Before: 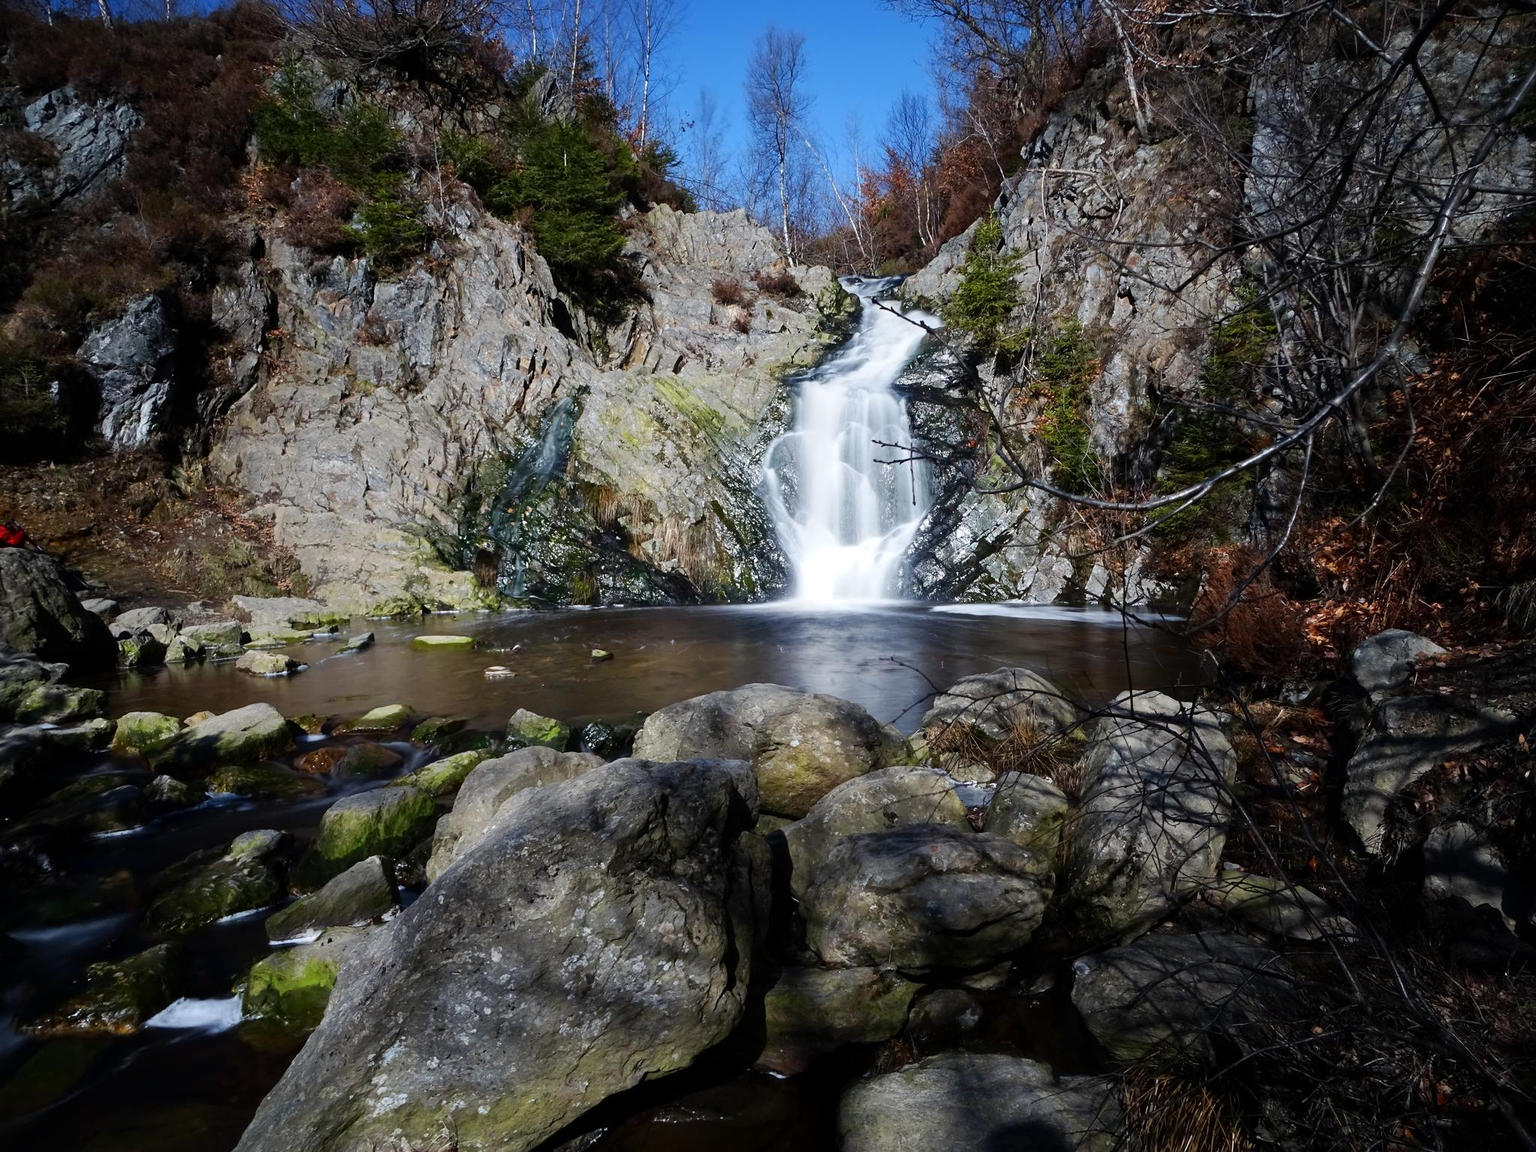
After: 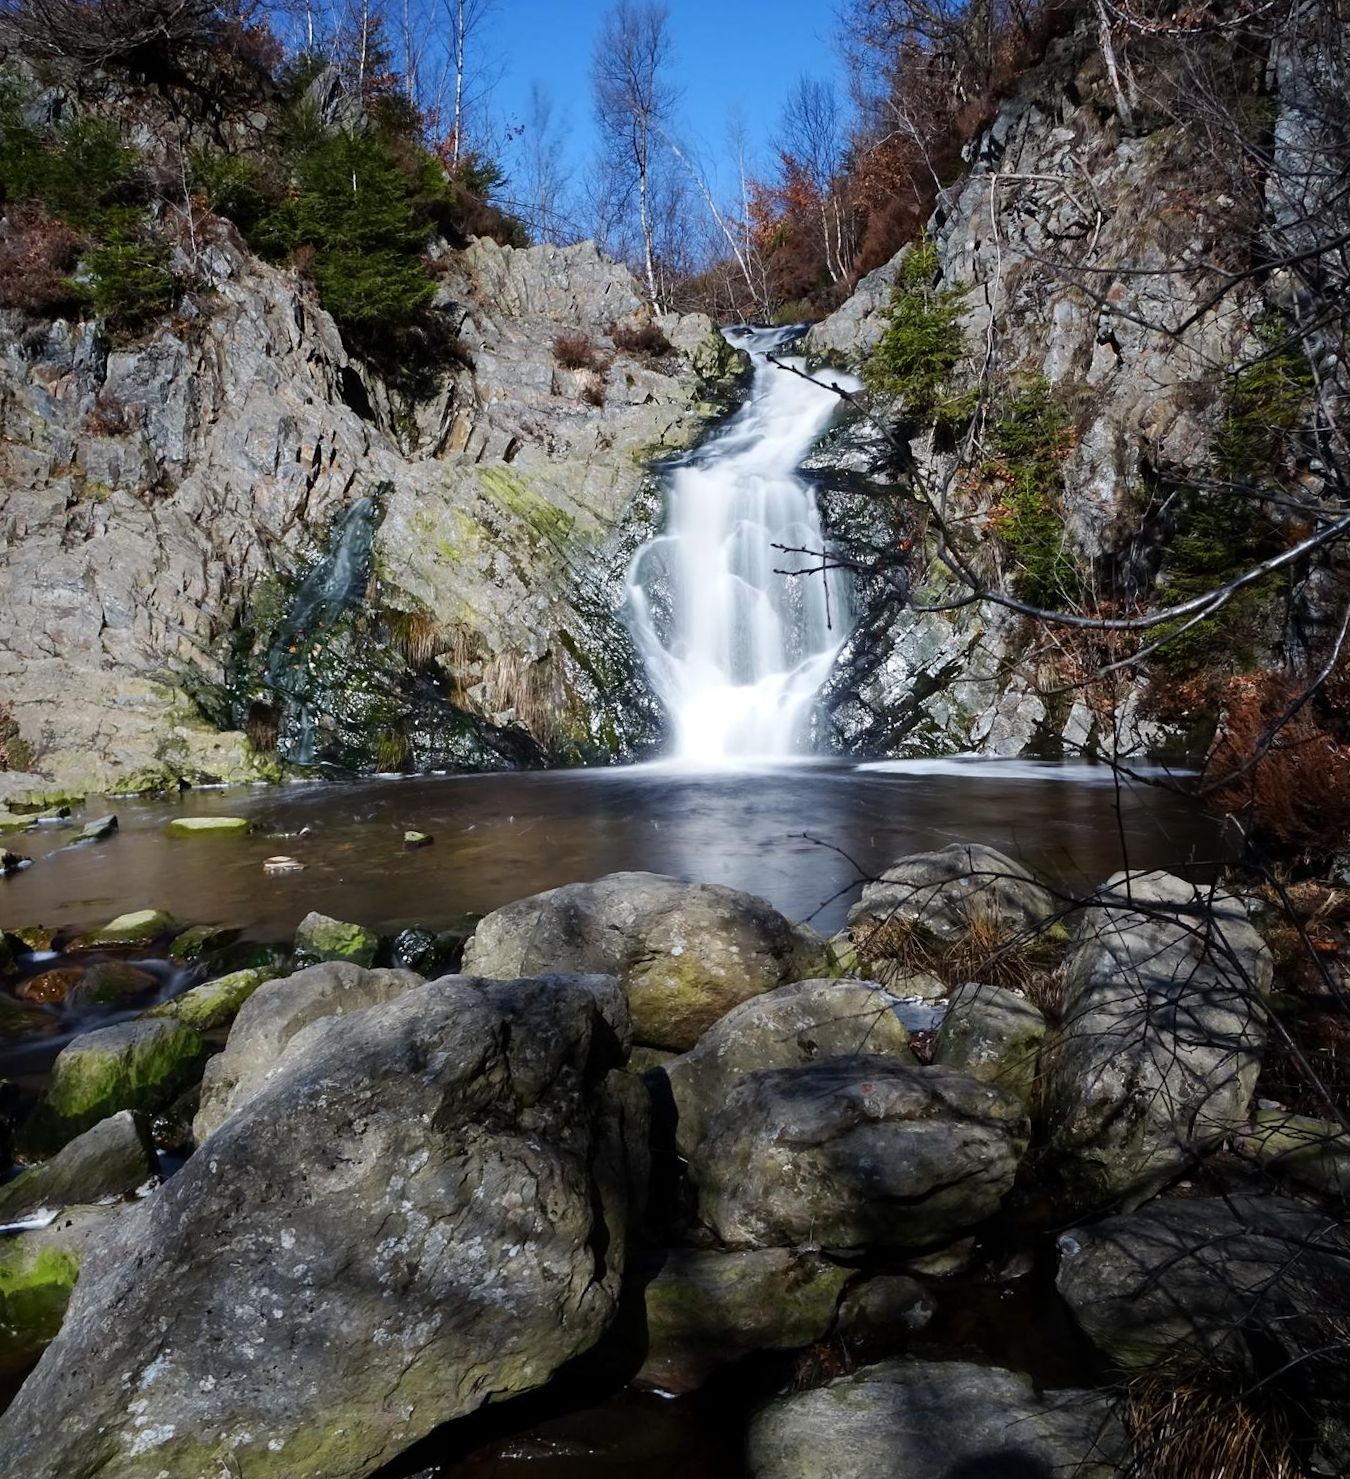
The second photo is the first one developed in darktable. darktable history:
crop and rotate: left 17.732%, right 15.423%
rotate and perspective: rotation -1.32°, lens shift (horizontal) -0.031, crop left 0.015, crop right 0.985, crop top 0.047, crop bottom 0.982
